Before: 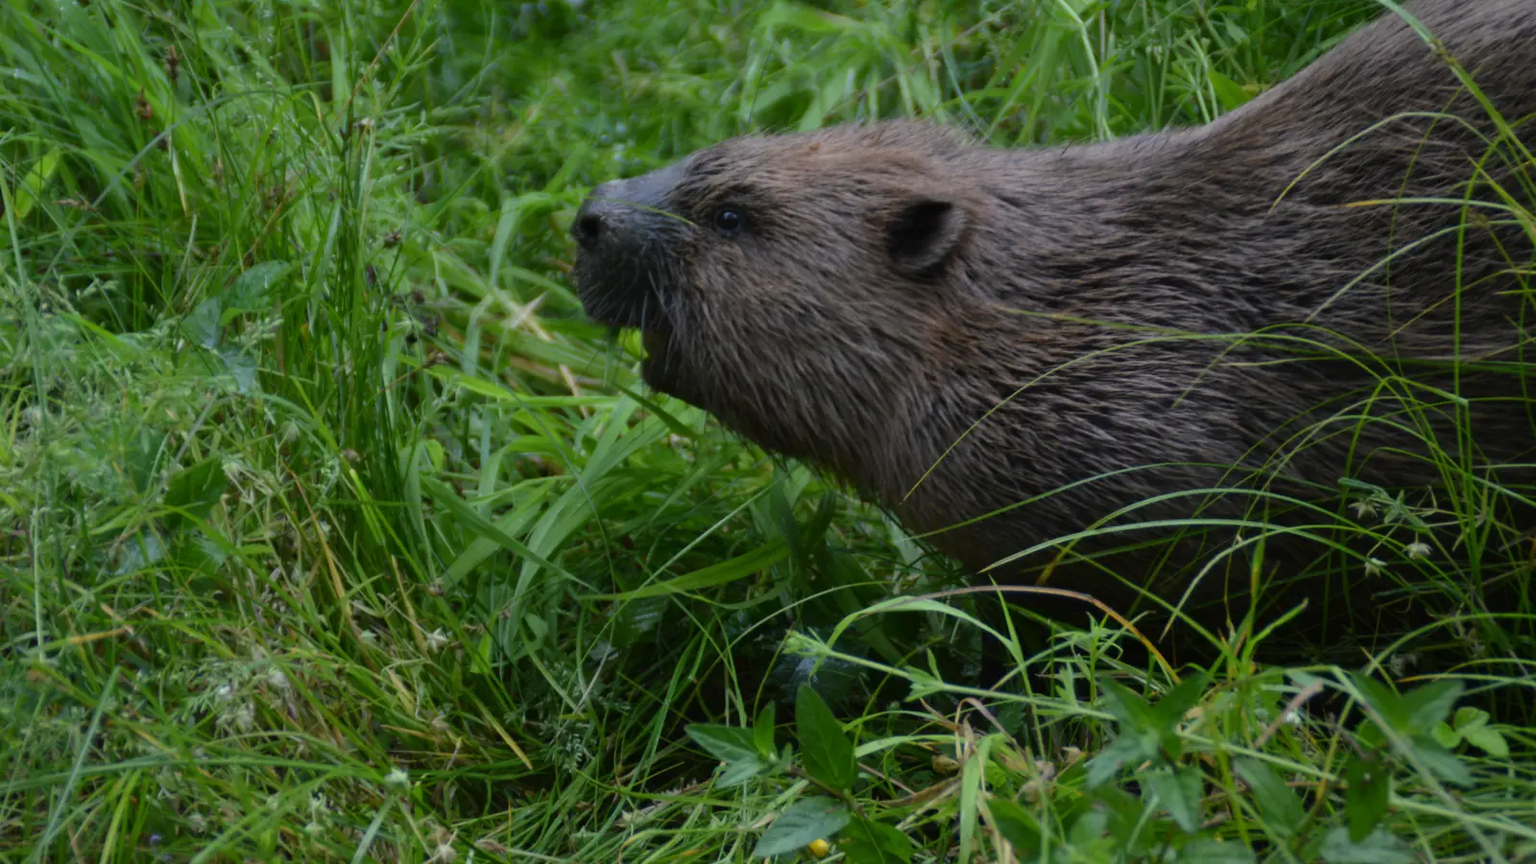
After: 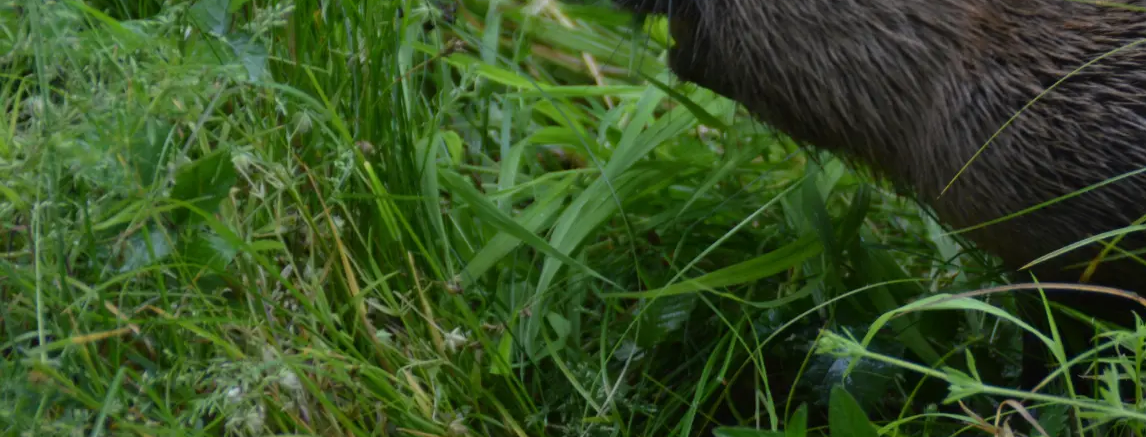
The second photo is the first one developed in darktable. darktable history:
crop: top 36.351%, right 28.336%, bottom 15.01%
